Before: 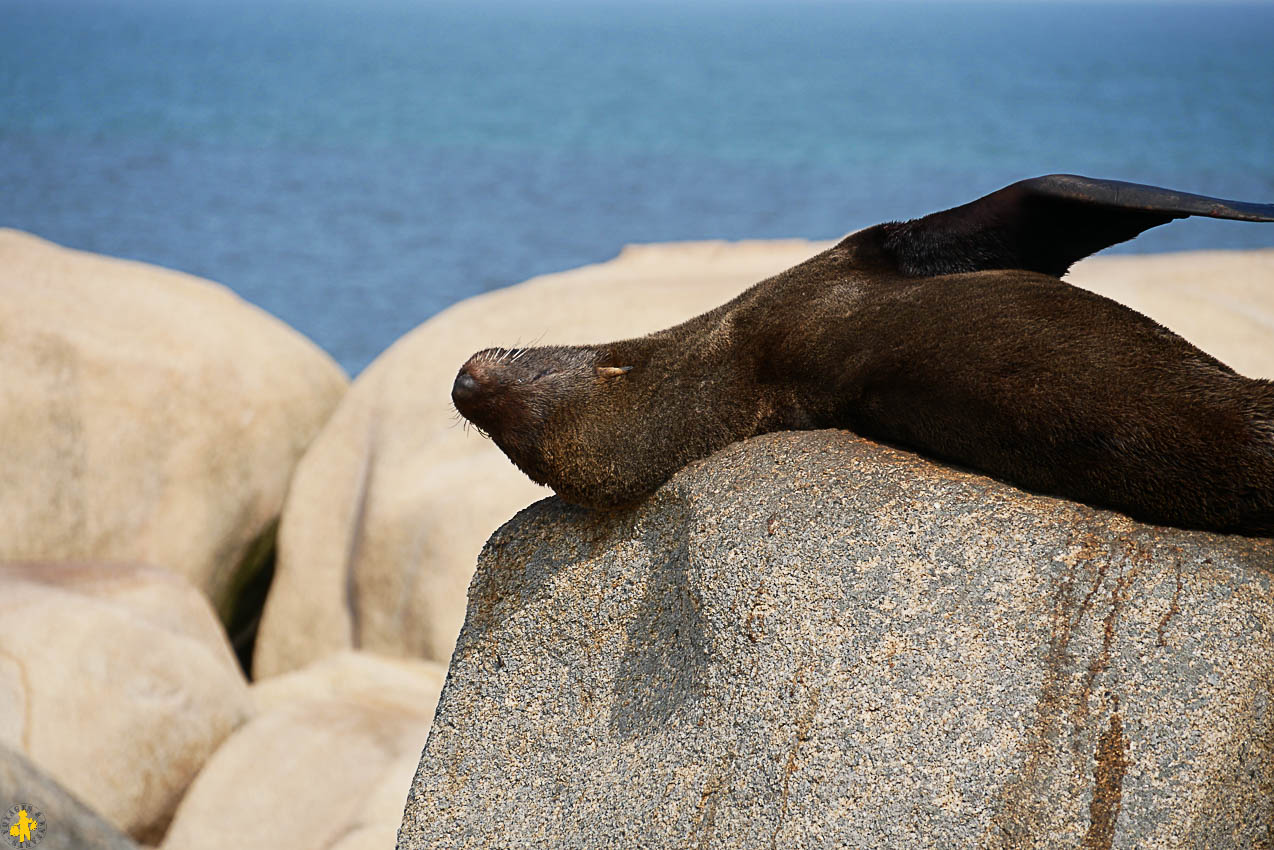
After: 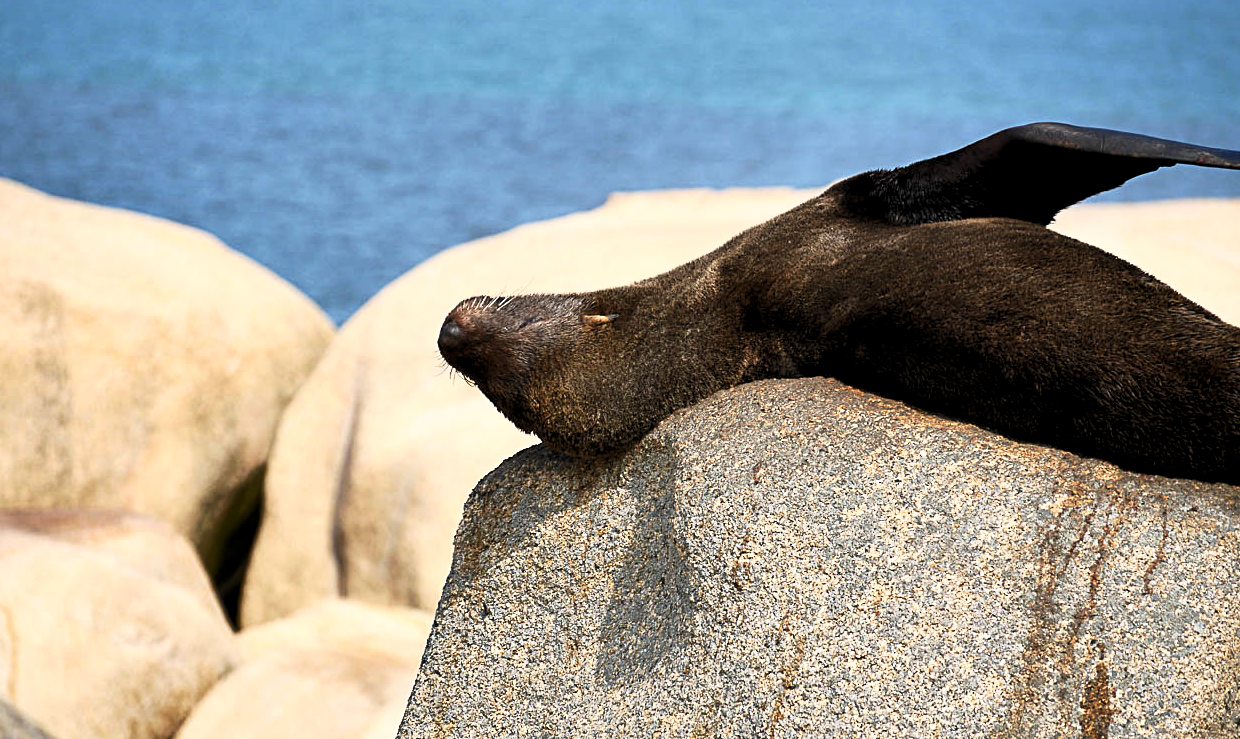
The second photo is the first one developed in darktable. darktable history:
crop: left 1.151%, top 6.149%, right 1.448%, bottom 6.844%
shadows and highlights: soften with gaussian
levels: black 0.093%, levels [0.062, 0.494, 0.925]
base curve: curves: ch0 [(0, 0) (0.088, 0.125) (0.176, 0.251) (0.354, 0.501) (0.613, 0.749) (1, 0.877)]
